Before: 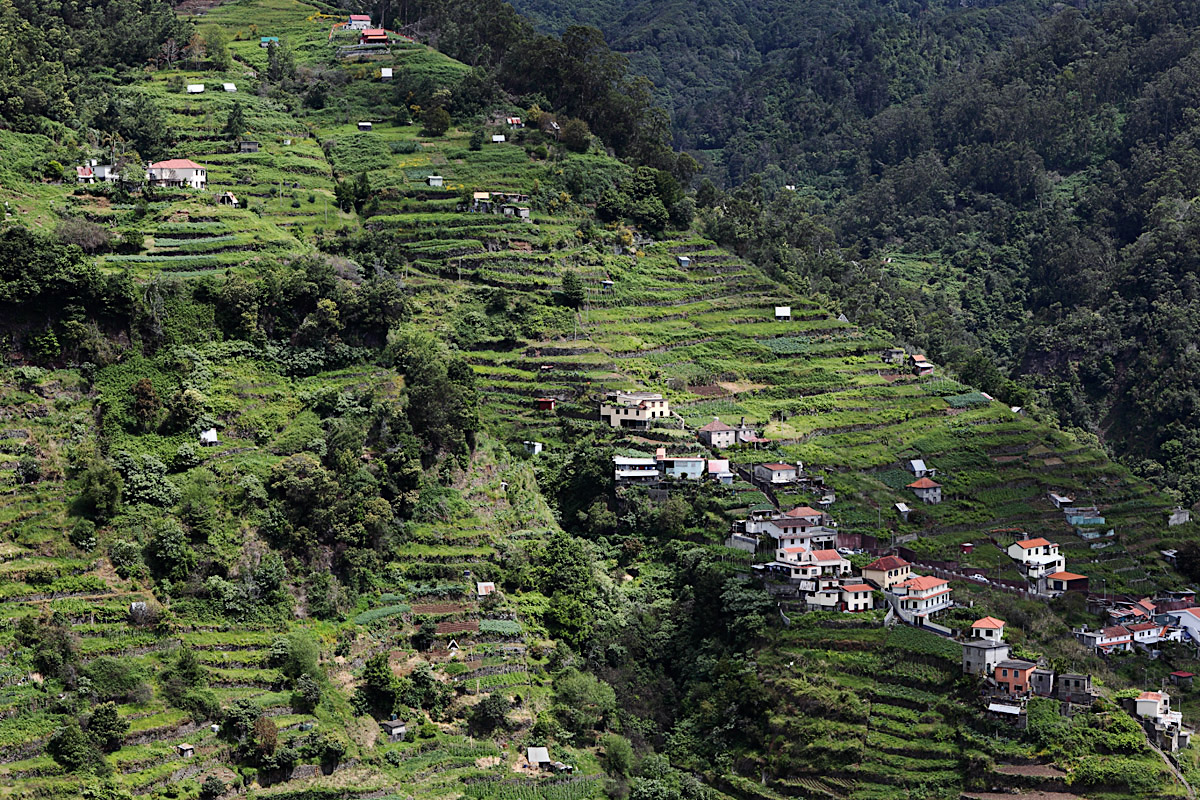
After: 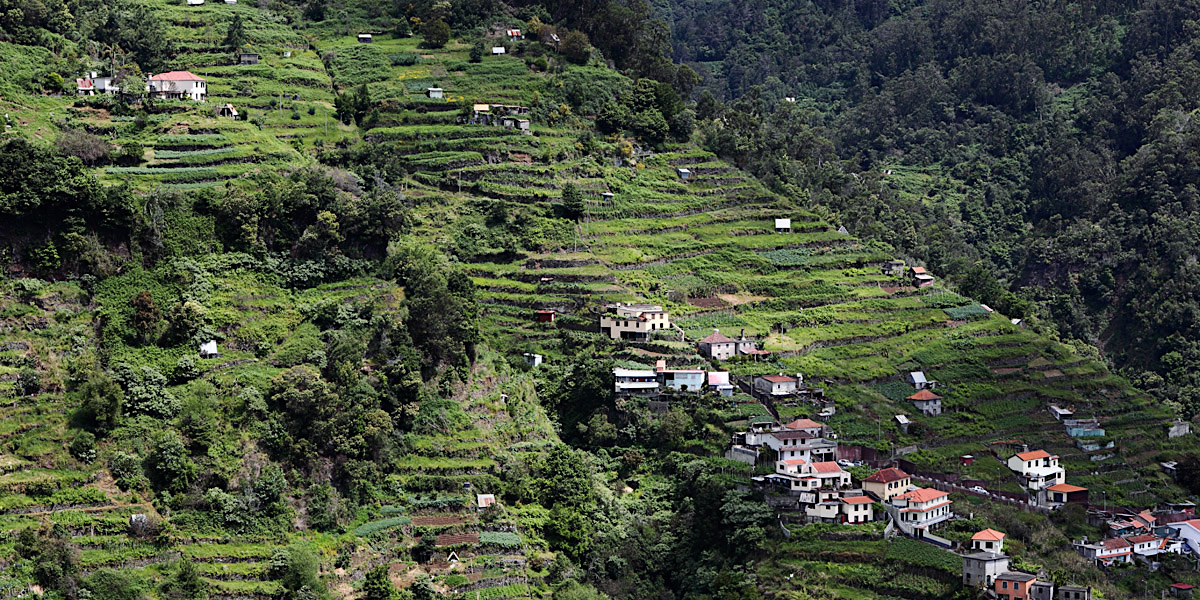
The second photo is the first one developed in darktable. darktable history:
crop: top 11.038%, bottom 13.962%
haze removal: compatibility mode true, adaptive false
